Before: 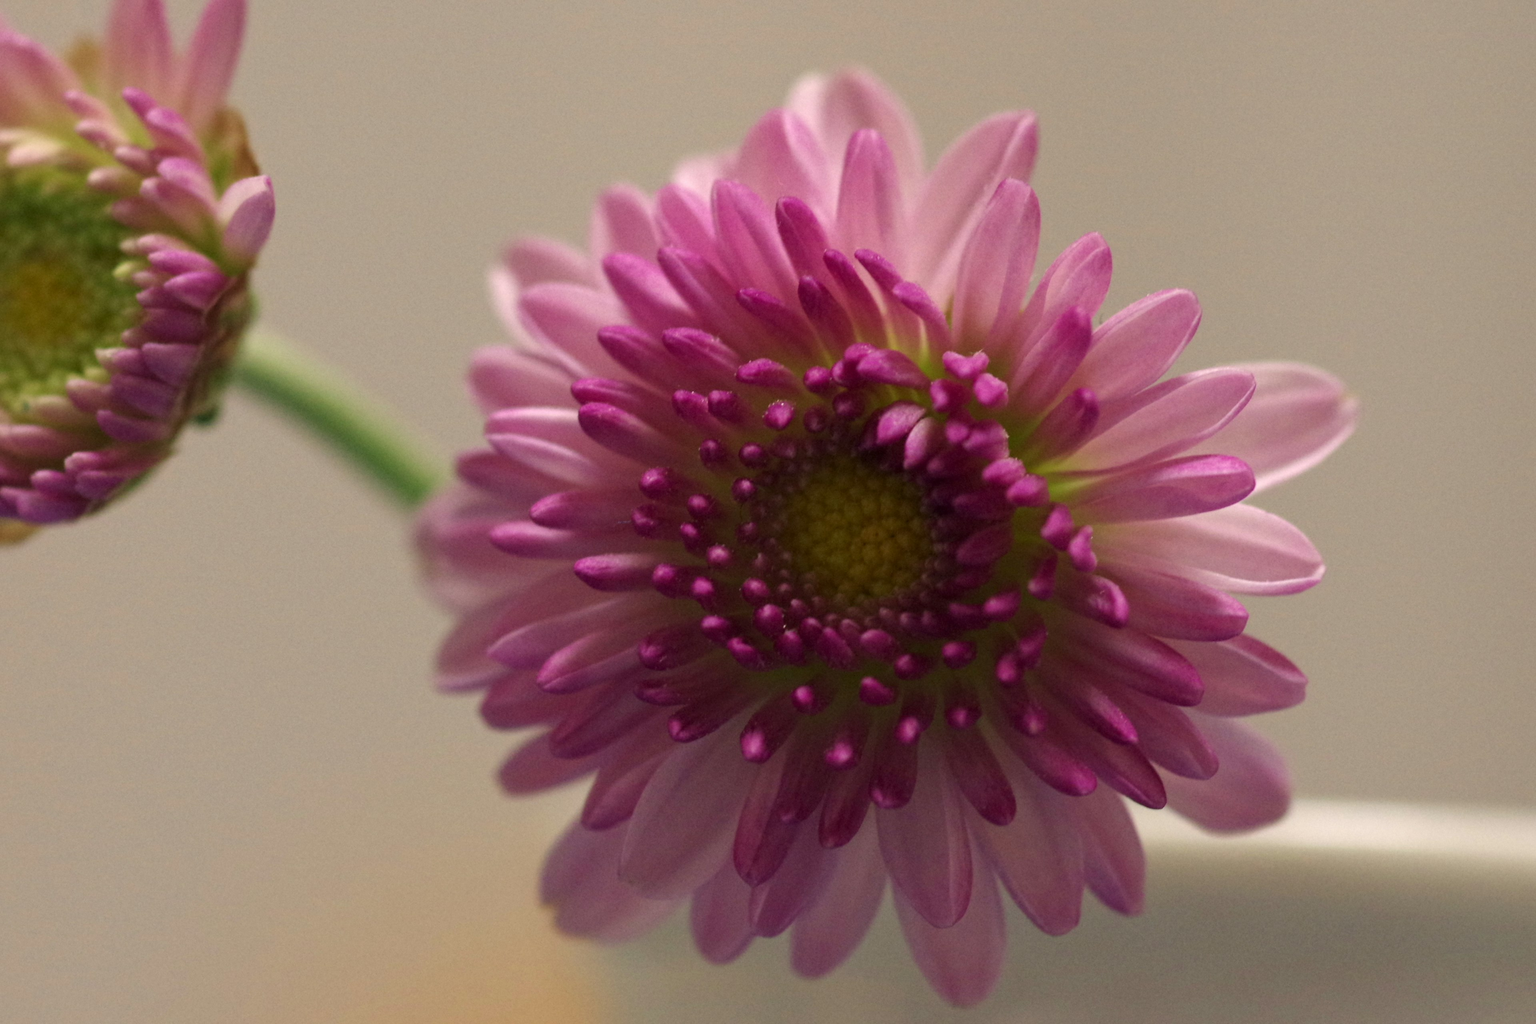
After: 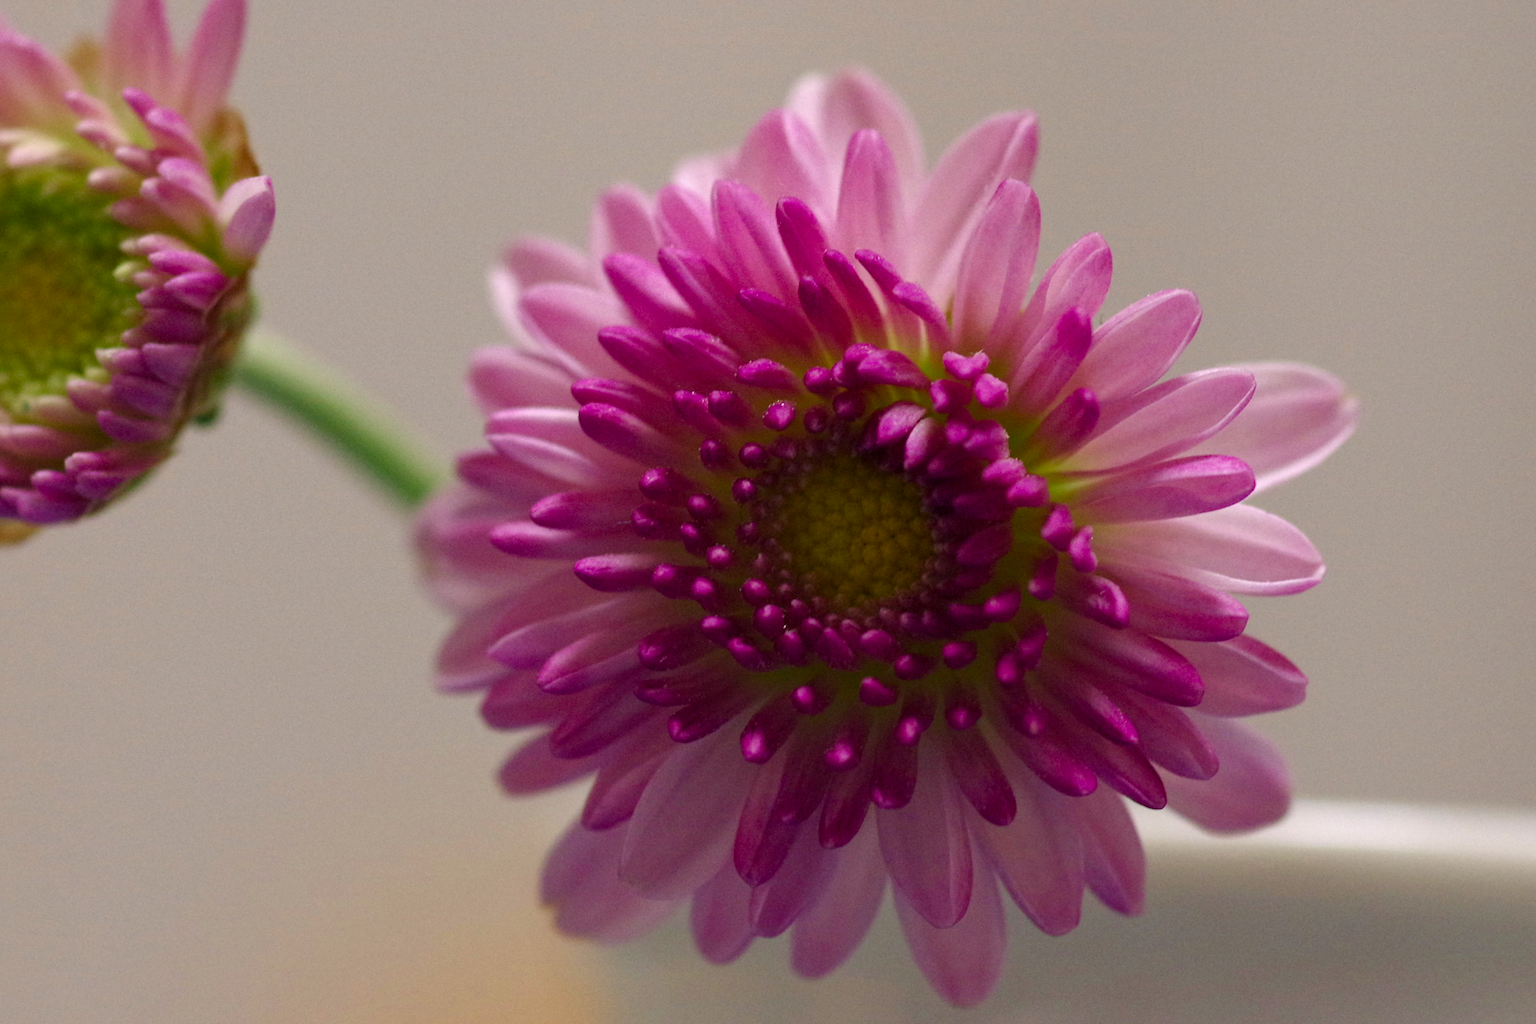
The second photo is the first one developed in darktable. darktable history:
sharpen: on, module defaults
color calibration: illuminant as shot in camera, x 0.358, y 0.373, temperature 4628.91 K
color balance rgb: perceptual saturation grading › global saturation 20%, perceptual saturation grading › highlights -25%, perceptual saturation grading › shadows 25%
